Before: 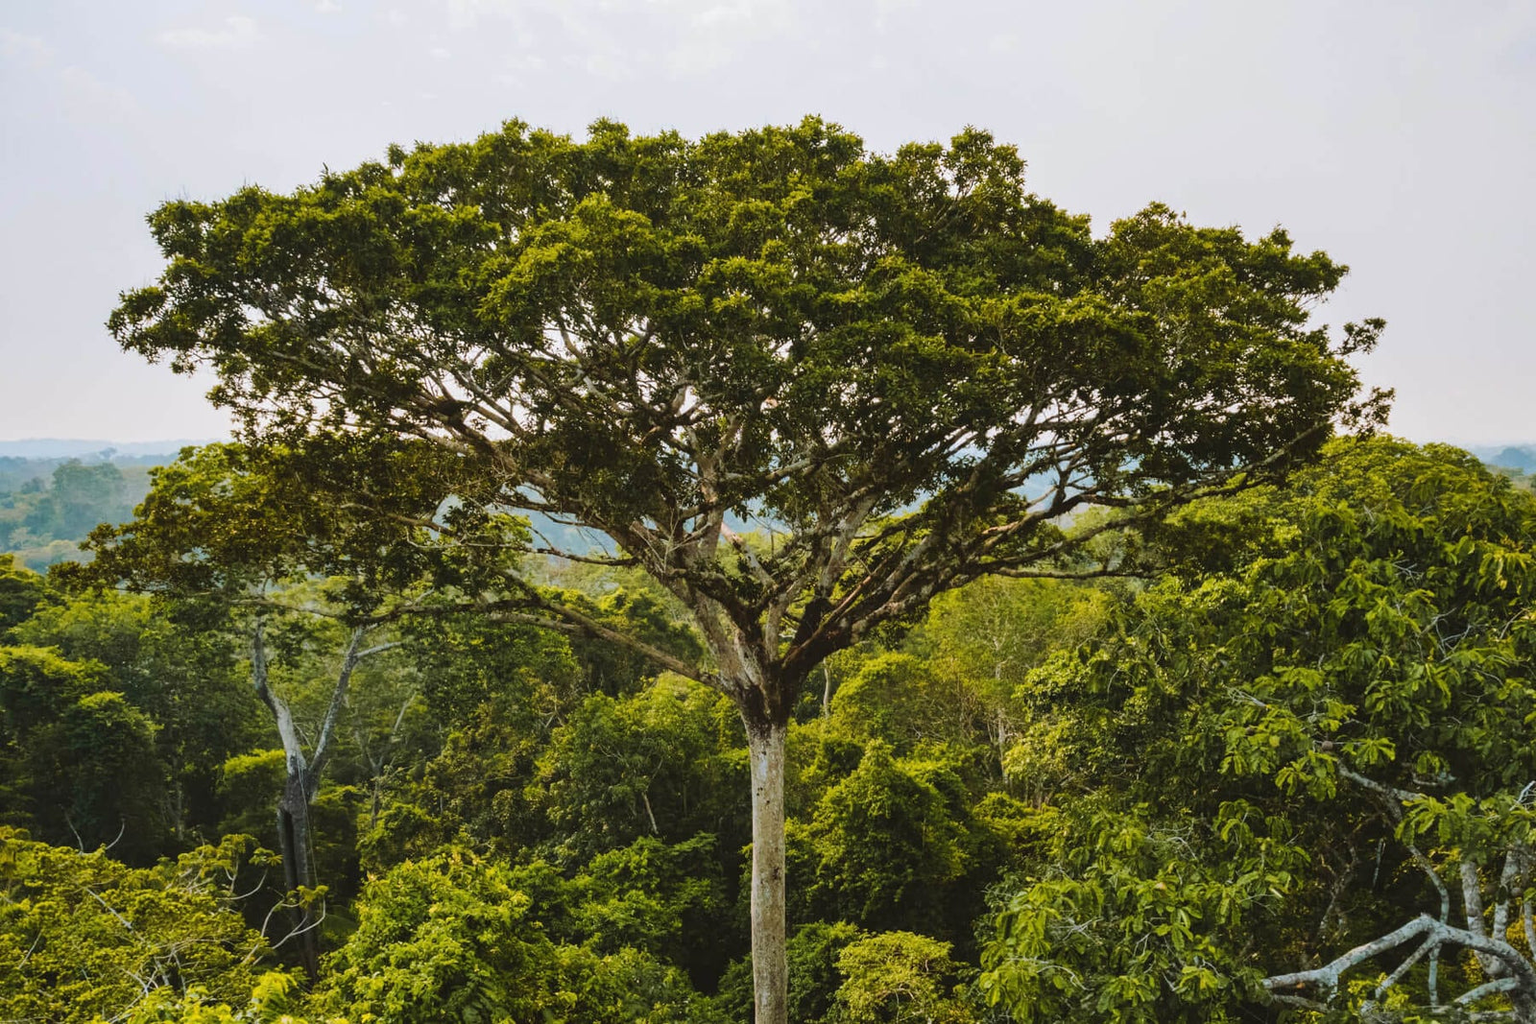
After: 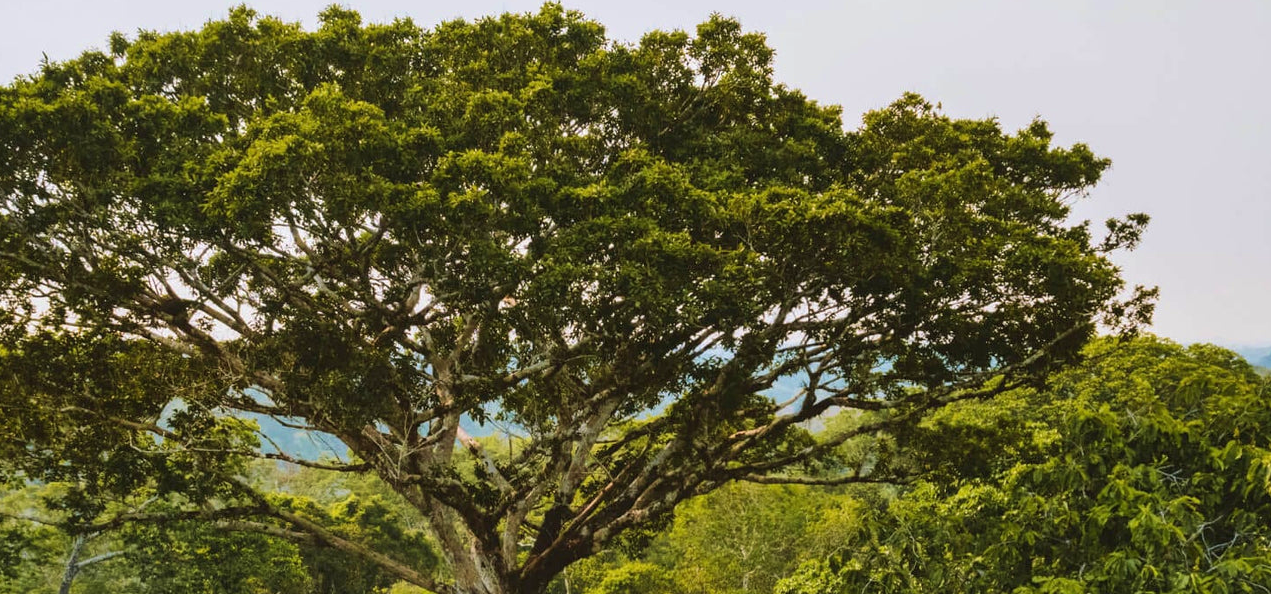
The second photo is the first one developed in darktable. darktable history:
velvia: on, module defaults
crop: left 18.38%, top 11.092%, right 2.134%, bottom 33.217%
